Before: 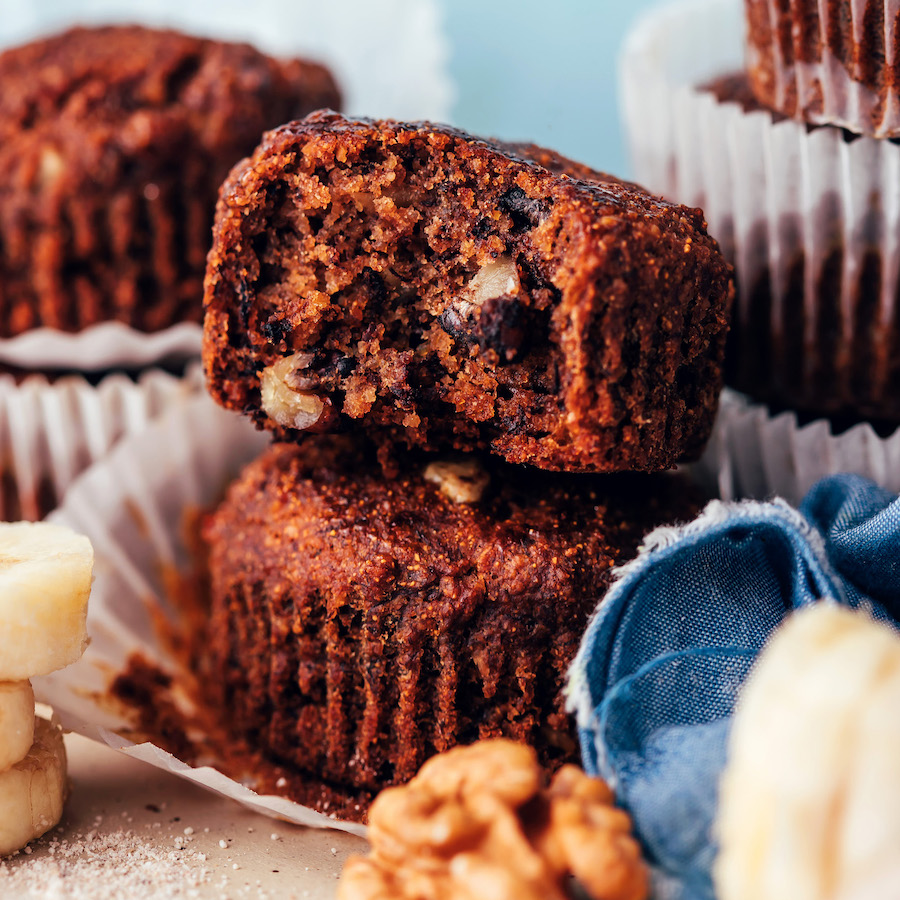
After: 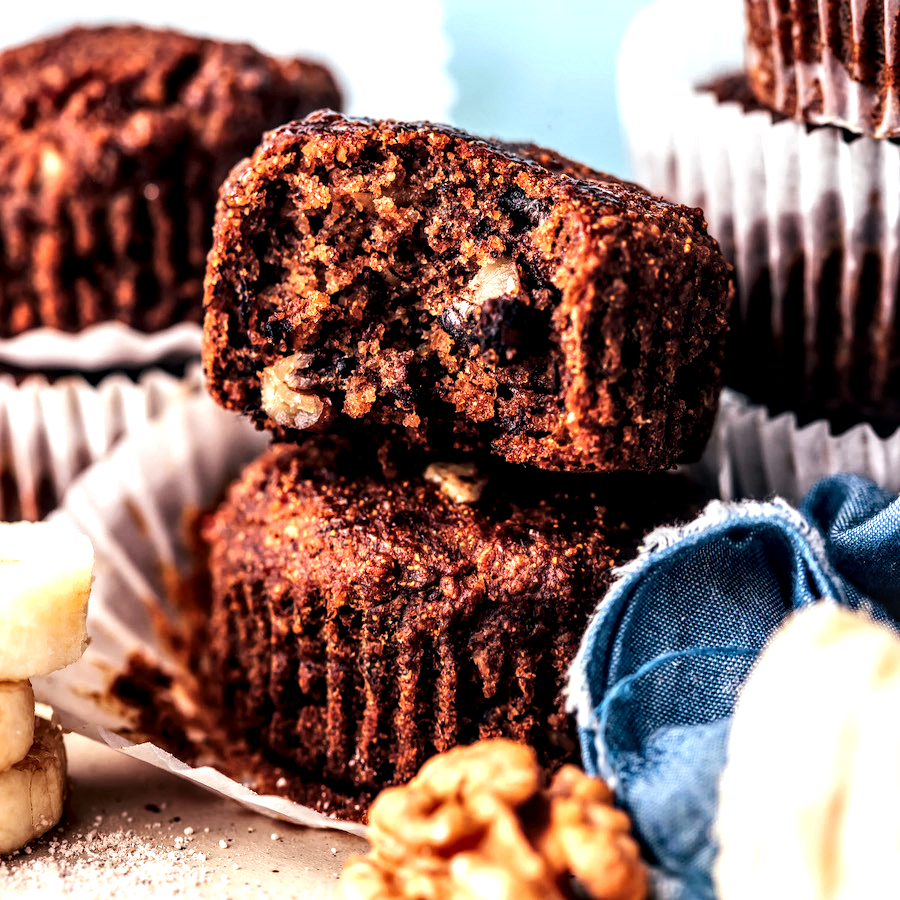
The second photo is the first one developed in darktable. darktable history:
tone equalizer: -8 EV -0.75 EV, -7 EV -0.7 EV, -6 EV -0.6 EV, -5 EV -0.4 EV, -3 EV 0.4 EV, -2 EV 0.6 EV, -1 EV 0.7 EV, +0 EV 0.75 EV, edges refinement/feathering 500, mask exposure compensation -1.57 EV, preserve details no
local contrast: highlights 60%, shadows 60%, detail 160%
